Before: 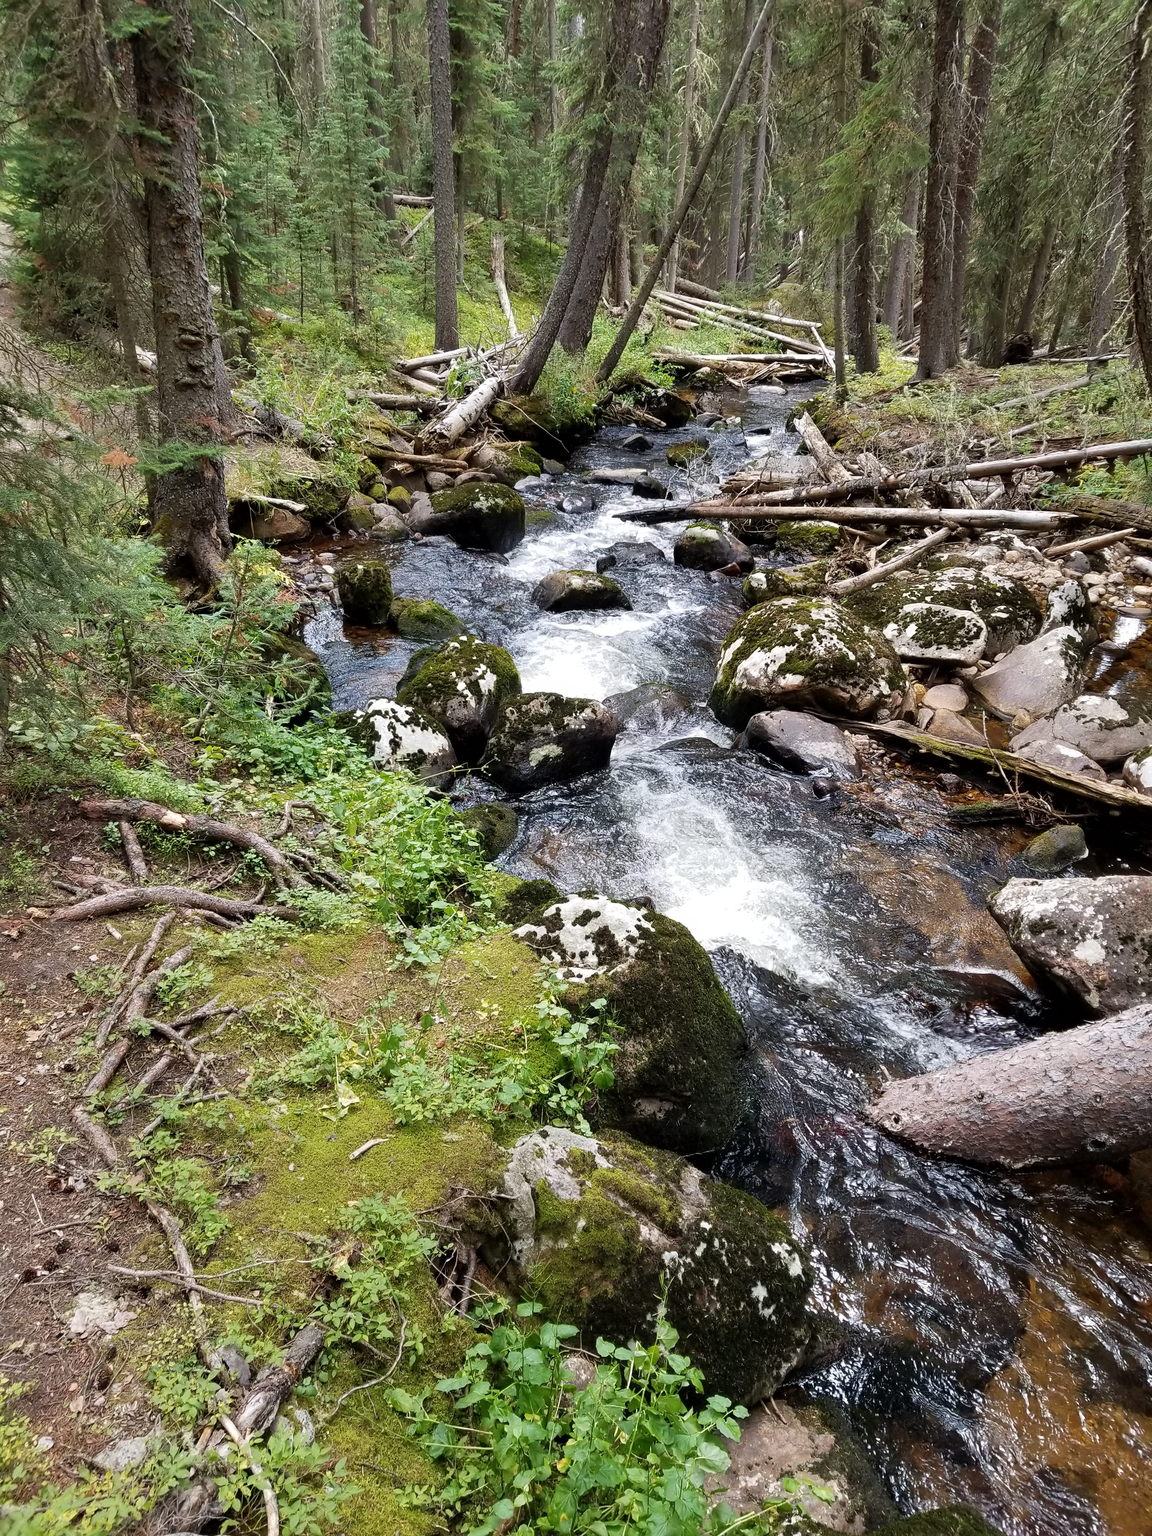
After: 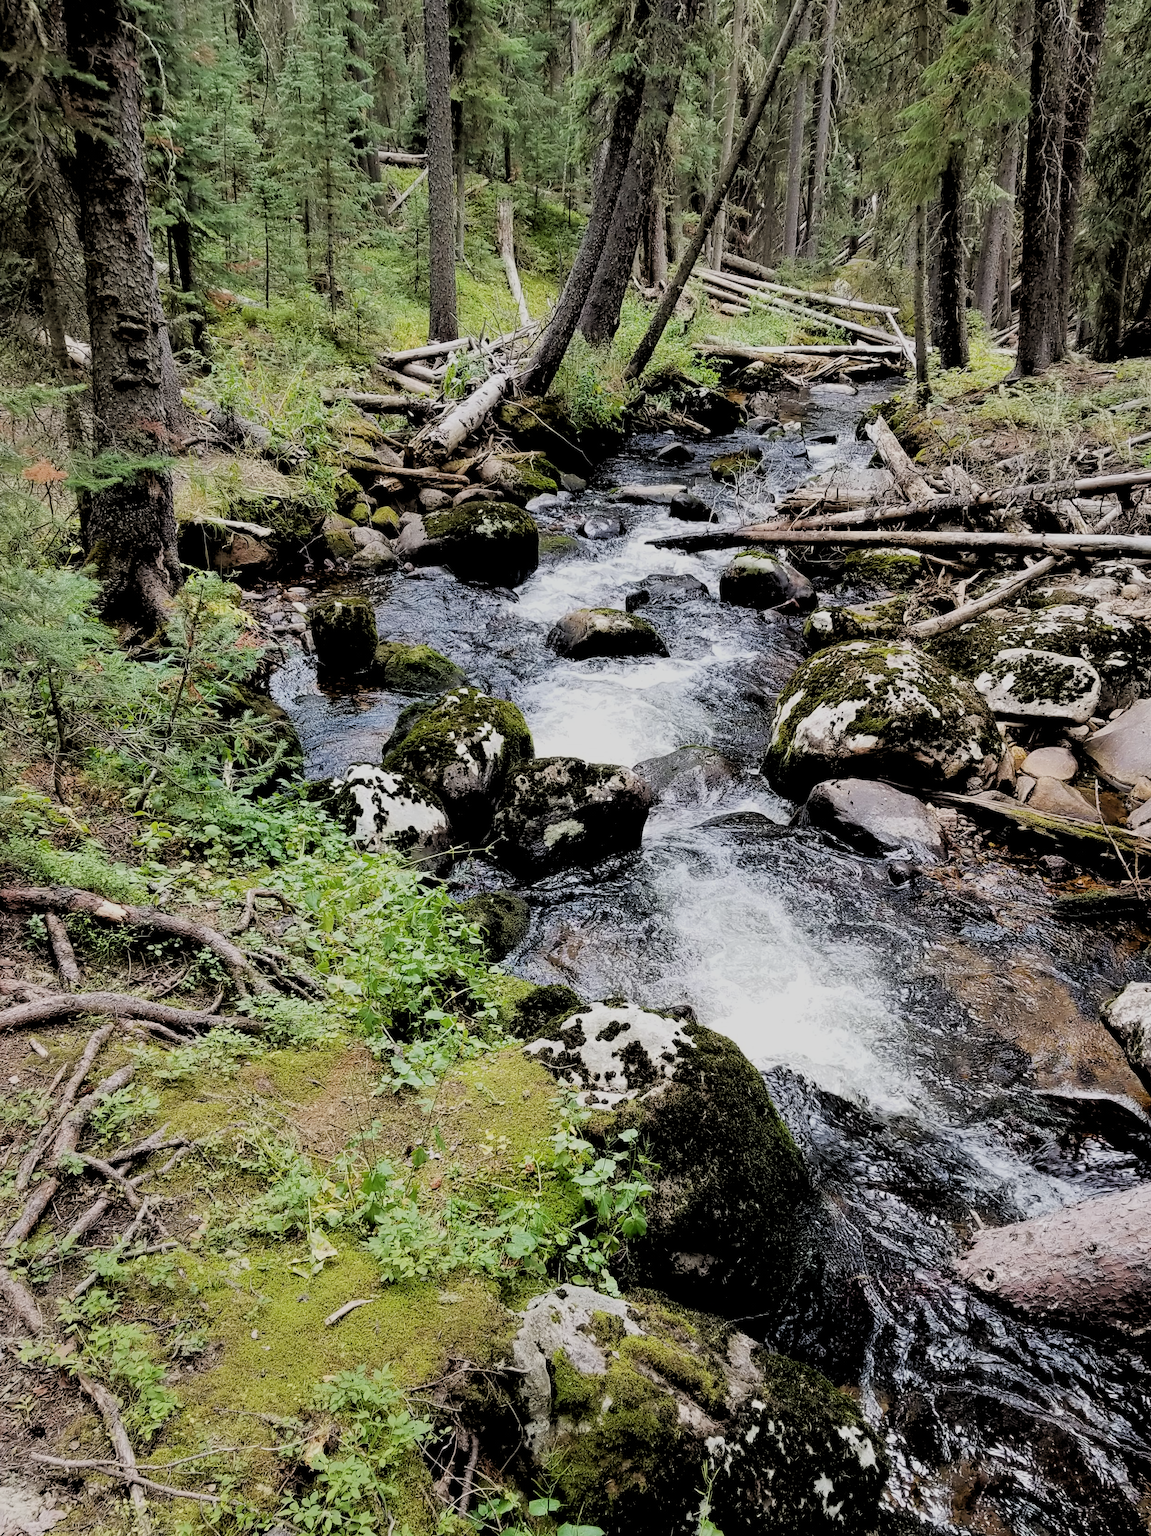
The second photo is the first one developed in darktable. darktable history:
white balance: emerald 1
rgb levels: levels [[0.029, 0.461, 0.922], [0, 0.5, 1], [0, 0.5, 1]]
crop and rotate: left 7.196%, top 4.574%, right 10.605%, bottom 13.178%
filmic rgb: black relative exposure -7.65 EV, white relative exposure 4.56 EV, hardness 3.61
